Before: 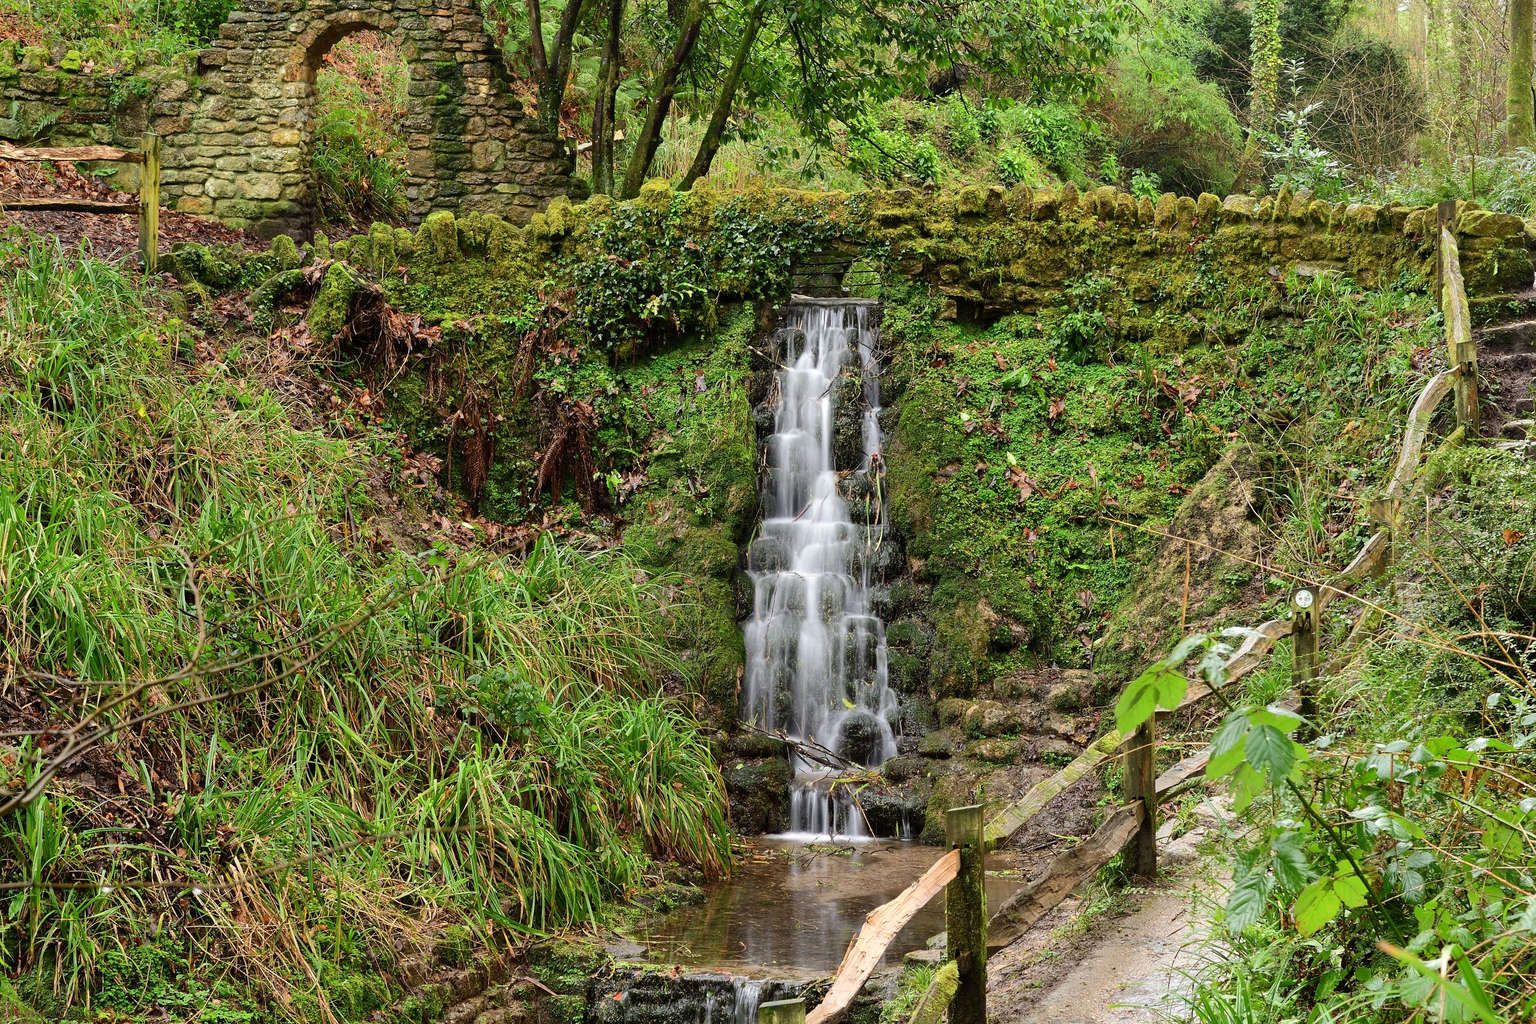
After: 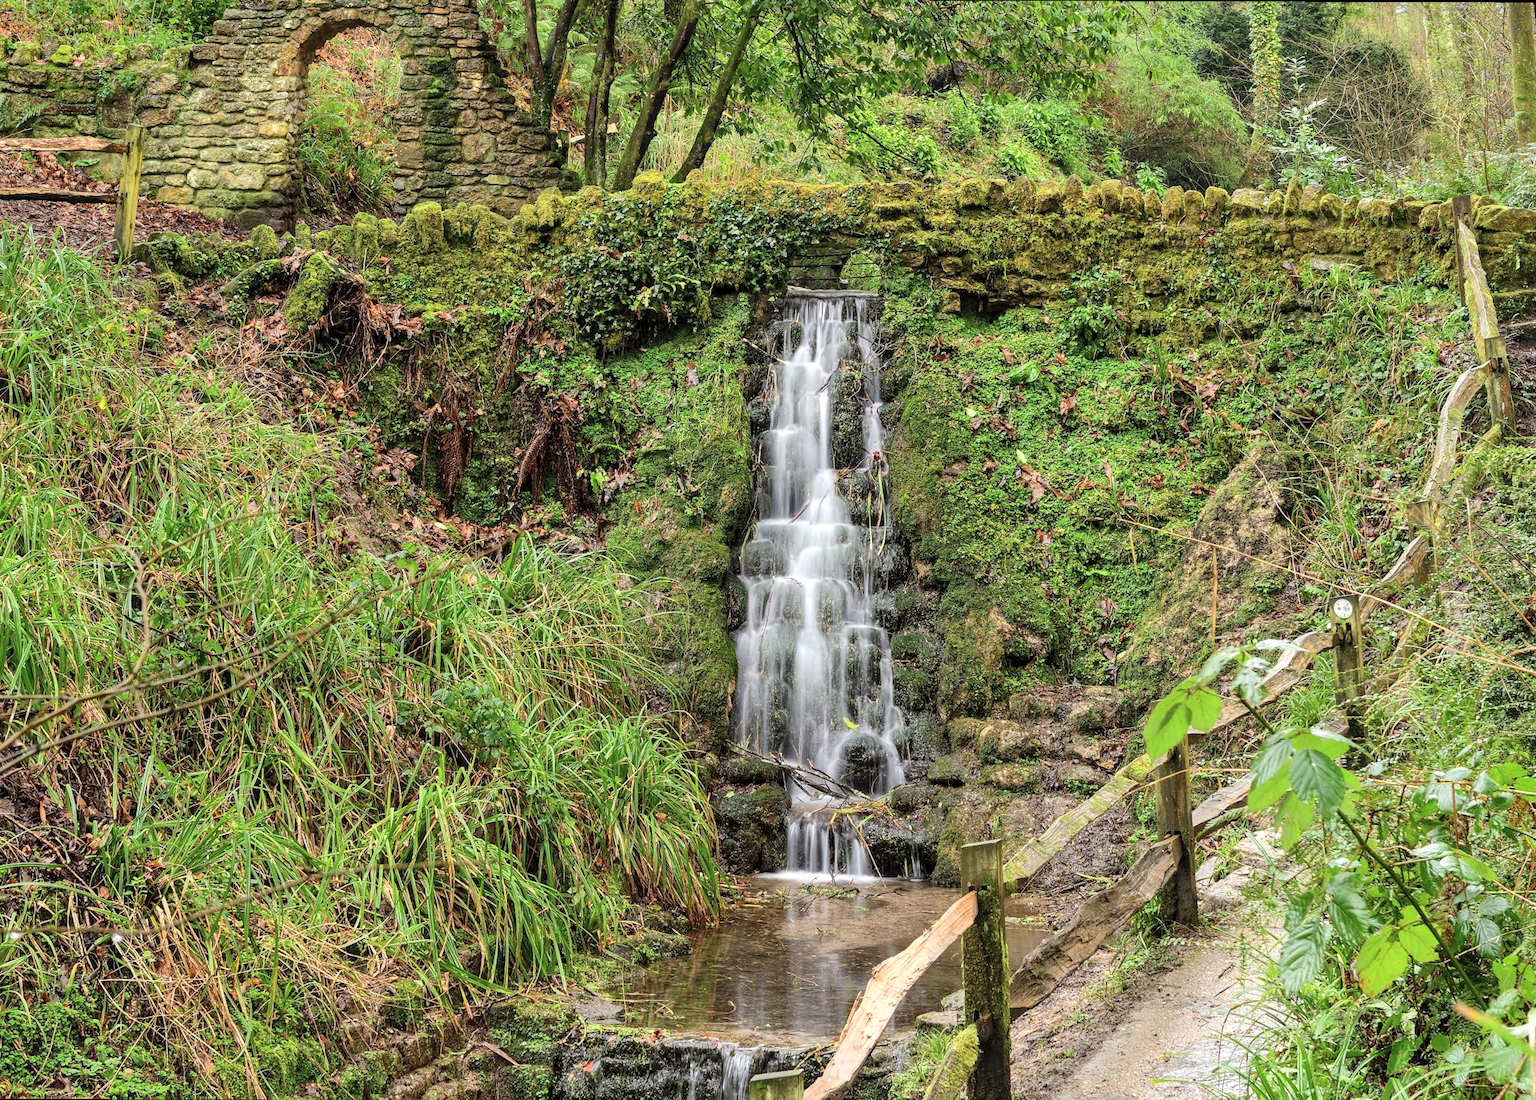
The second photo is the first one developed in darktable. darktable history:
contrast brightness saturation: brightness 0.15
rotate and perspective: rotation 0.215°, lens shift (vertical) -0.139, crop left 0.069, crop right 0.939, crop top 0.002, crop bottom 0.996
local contrast: detail 130%
